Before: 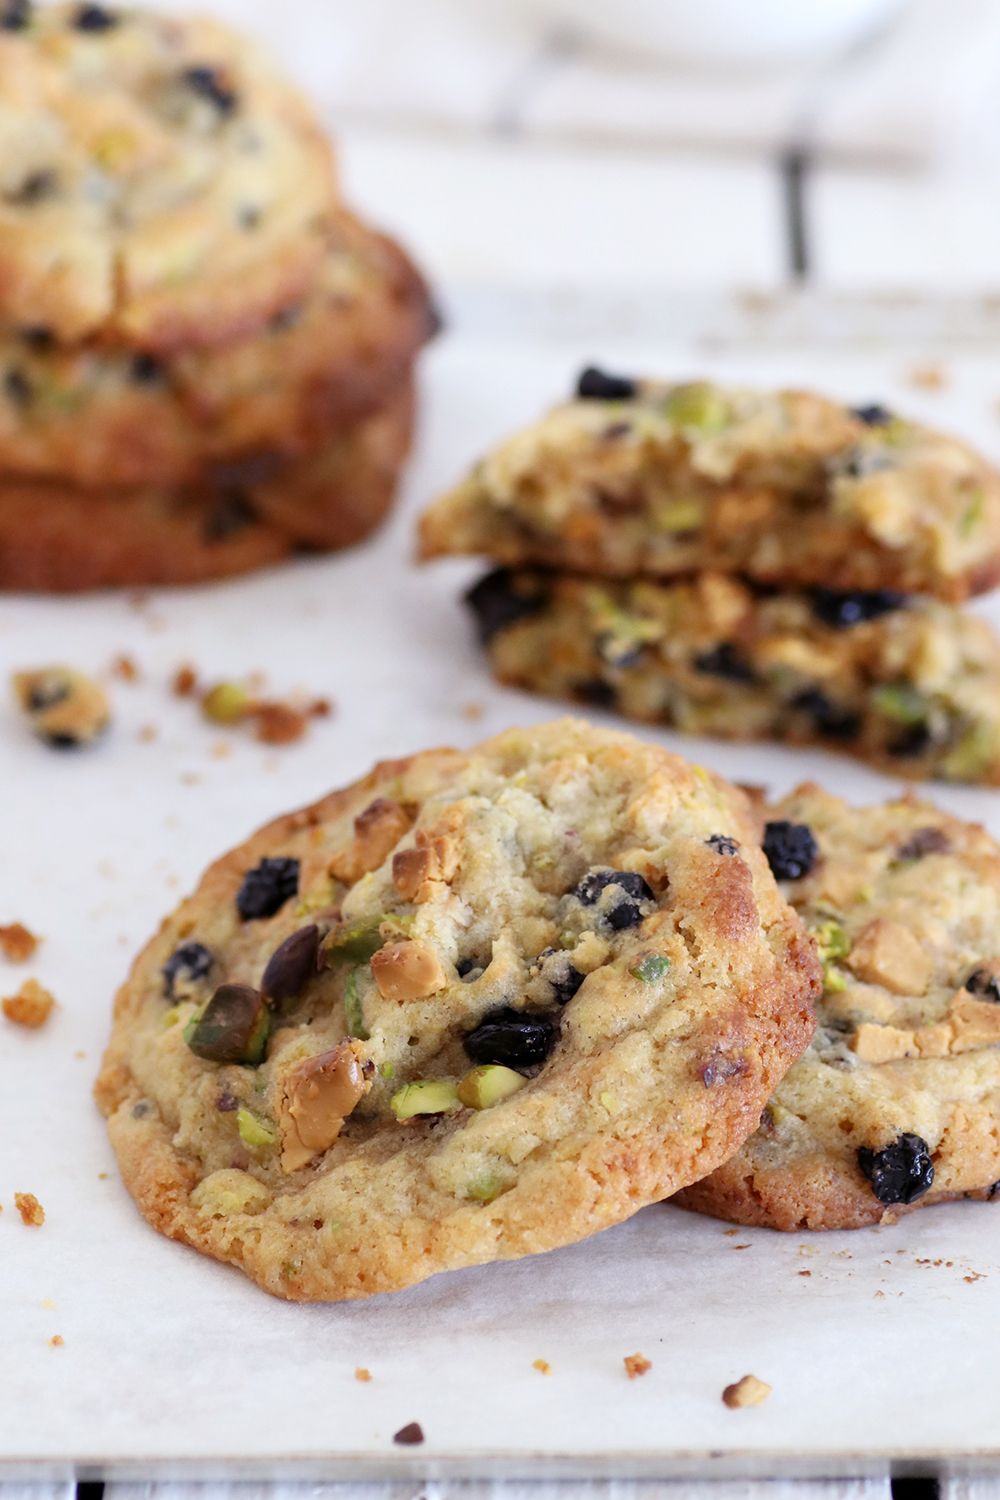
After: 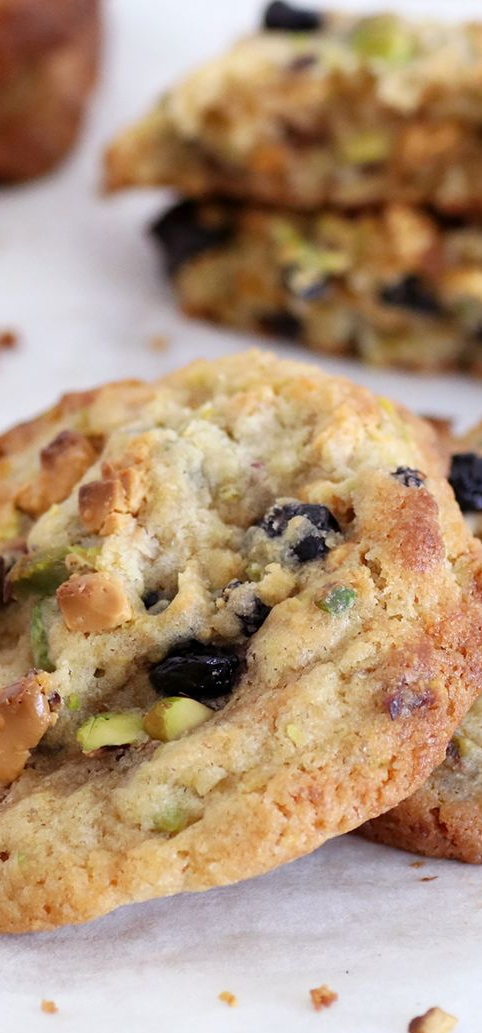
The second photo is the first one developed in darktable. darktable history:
crop: left 31.407%, top 24.547%, right 20.346%, bottom 6.567%
levels: mode automatic, levels [0.026, 0.507, 0.987]
